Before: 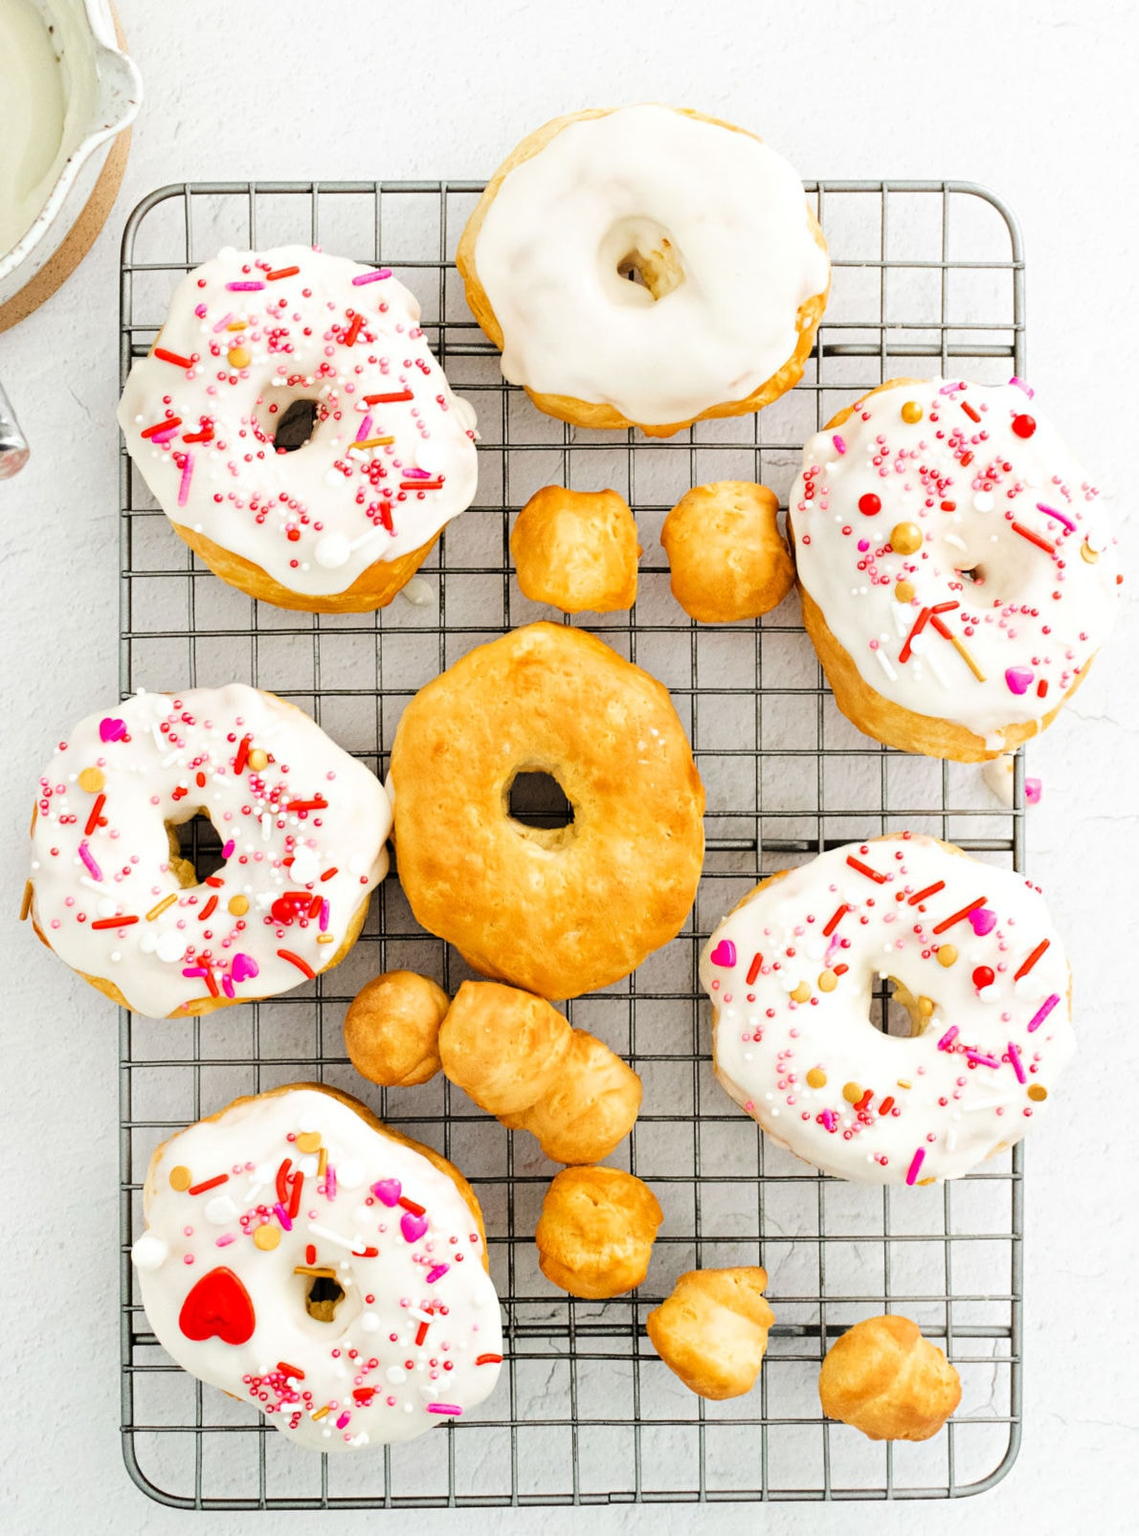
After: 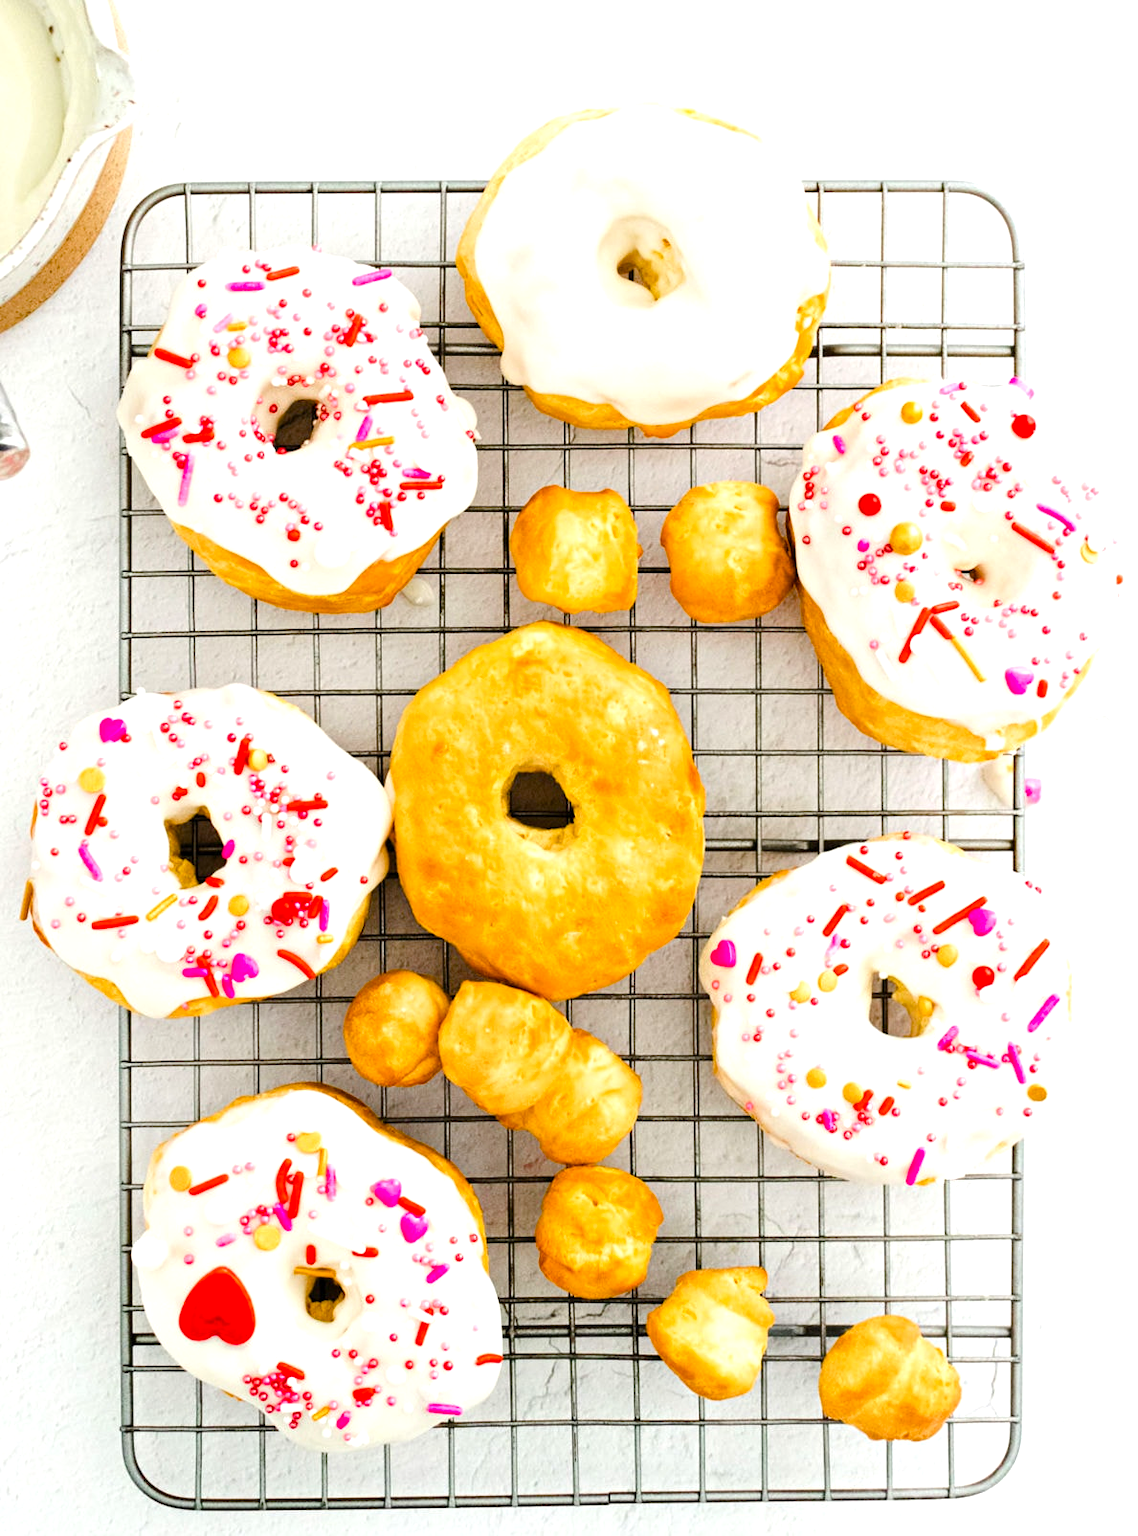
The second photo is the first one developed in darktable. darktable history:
color balance rgb: power › luminance 3.316%, power › hue 231.49°, perceptual saturation grading › global saturation 19.938%, perceptual saturation grading › highlights -25.592%, perceptual saturation grading › shadows 49.925%, perceptual brilliance grading › highlights 9.417%, perceptual brilliance grading › mid-tones 5.036%, global vibrance 20.365%
